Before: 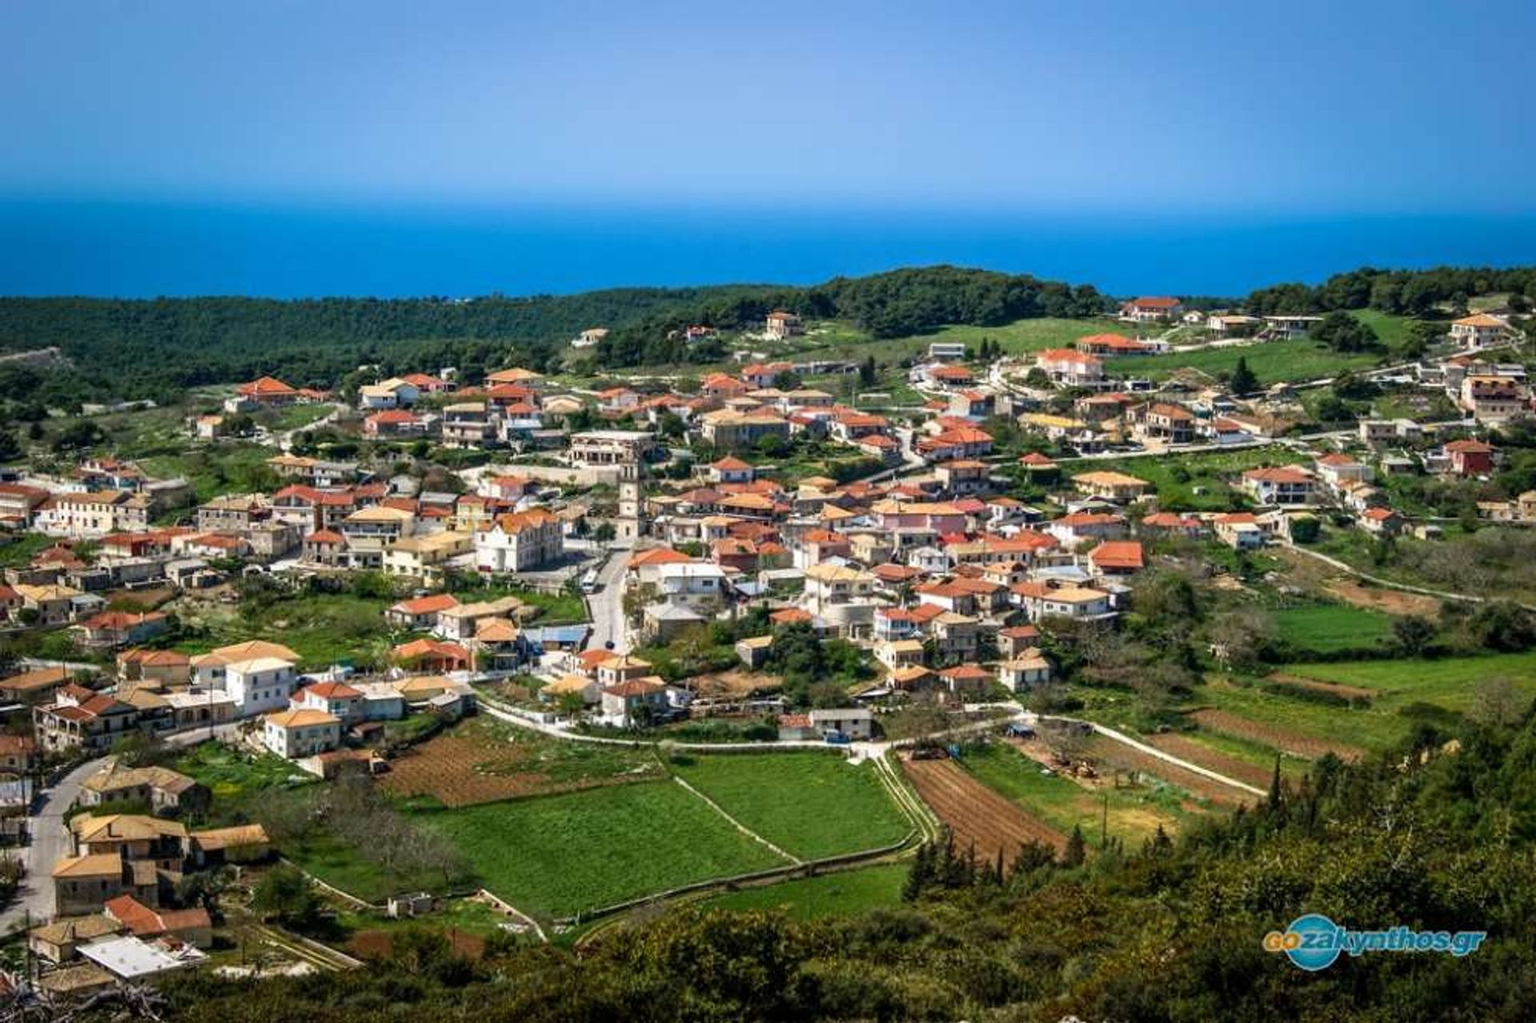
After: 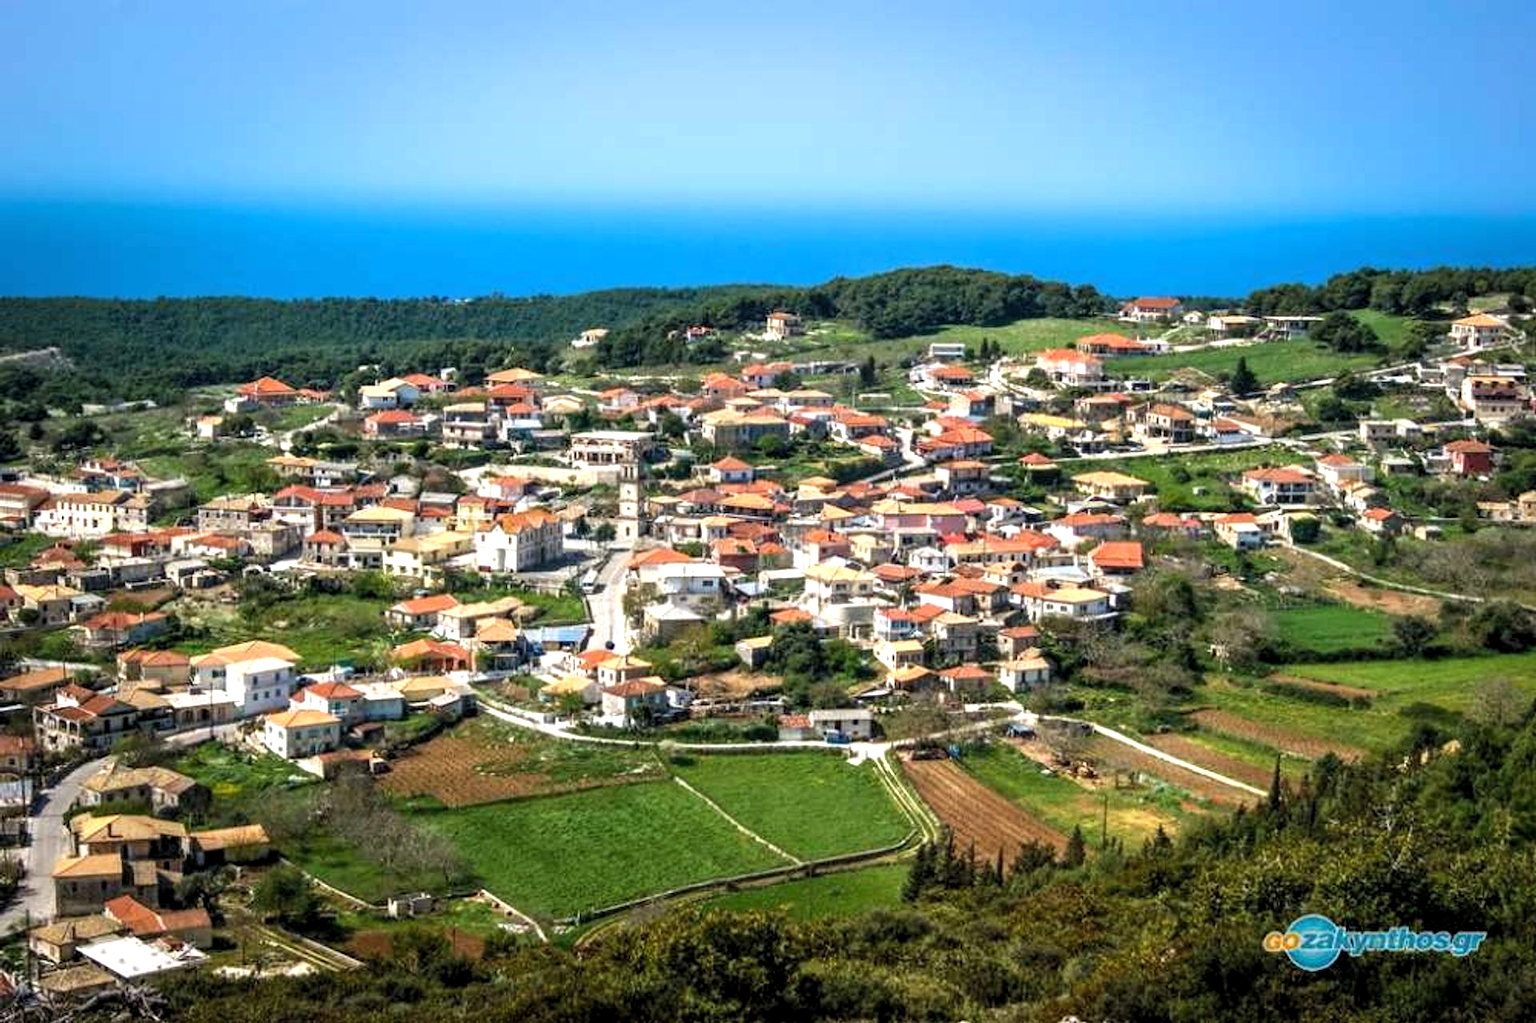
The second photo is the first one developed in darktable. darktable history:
exposure: exposure 0.561 EV, compensate highlight preservation false
levels: levels [0.026, 0.507, 0.987]
